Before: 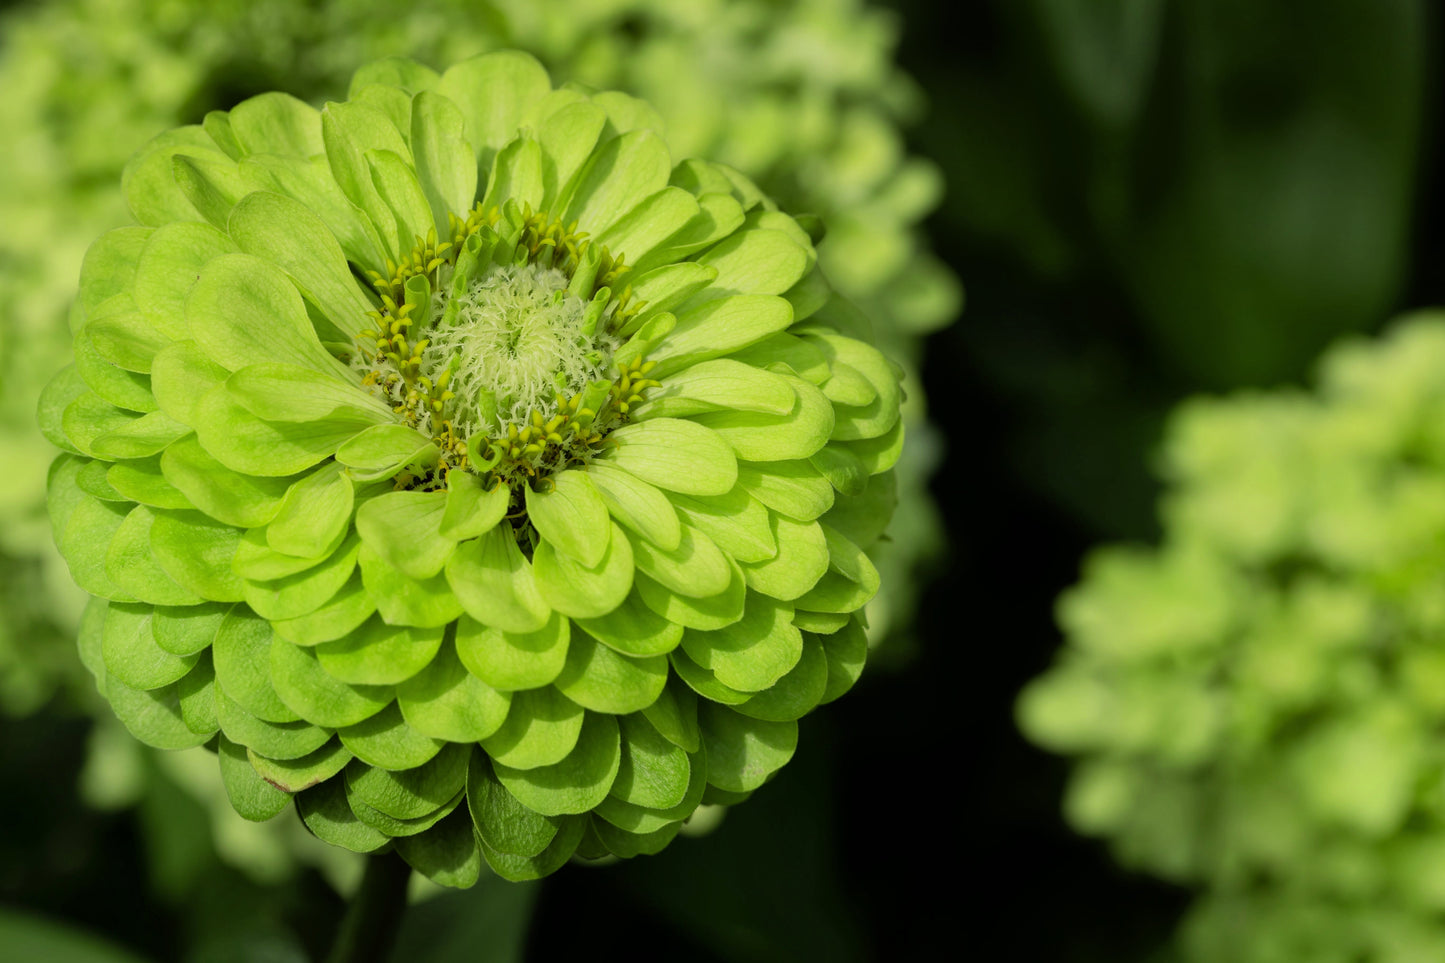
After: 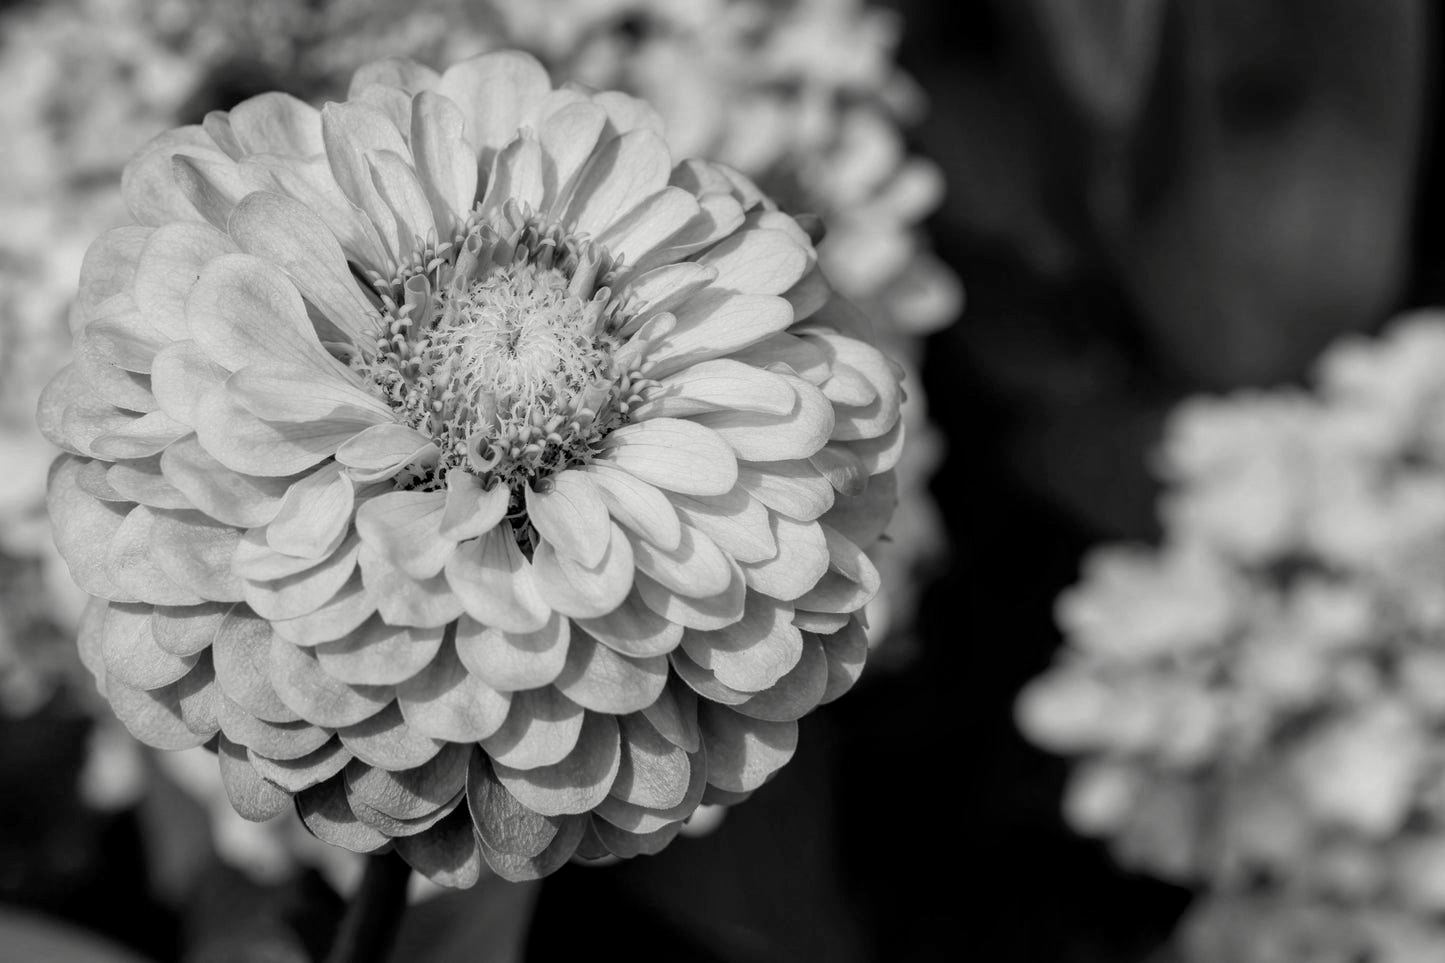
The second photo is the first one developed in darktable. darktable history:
contrast brightness saturation: saturation -0.99
local contrast: detail 130%
